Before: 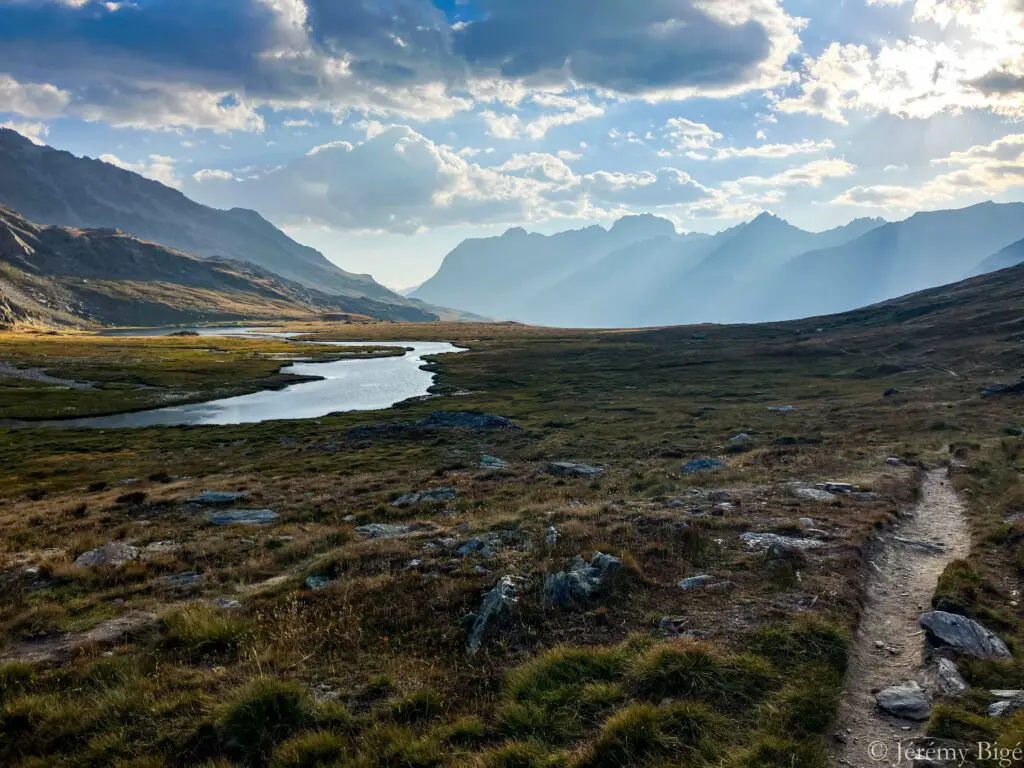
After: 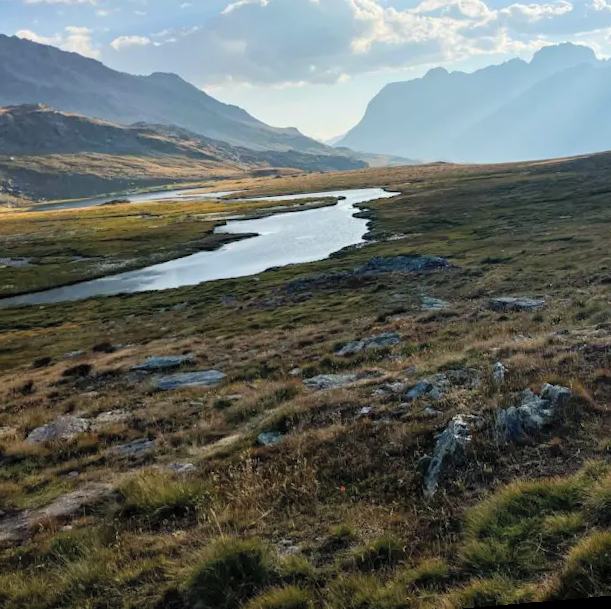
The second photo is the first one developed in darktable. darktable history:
crop: left 8.966%, top 23.852%, right 34.699%, bottom 4.703%
contrast brightness saturation: brightness 0.15
rotate and perspective: rotation -4.98°, automatic cropping off
